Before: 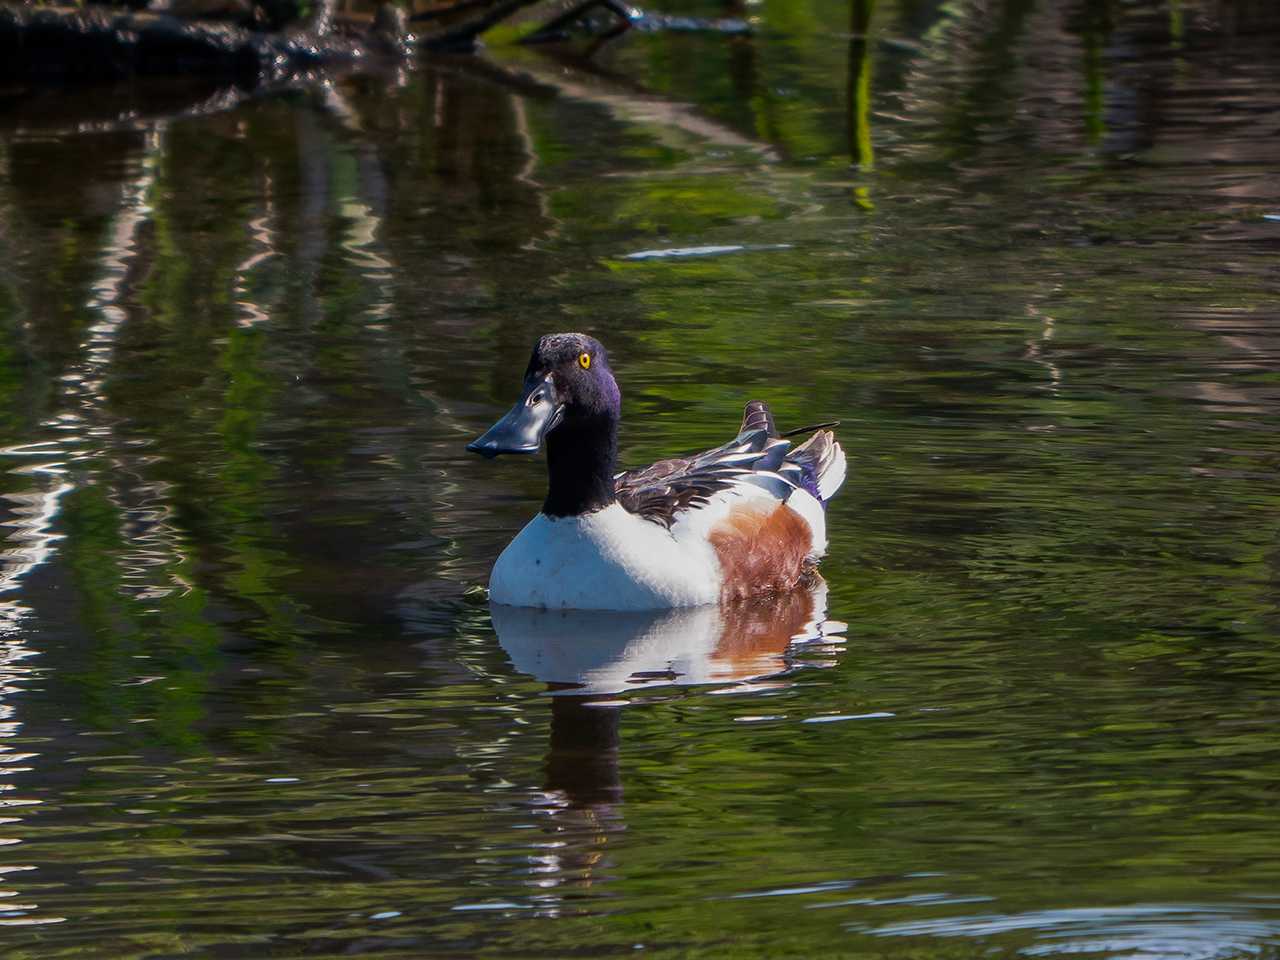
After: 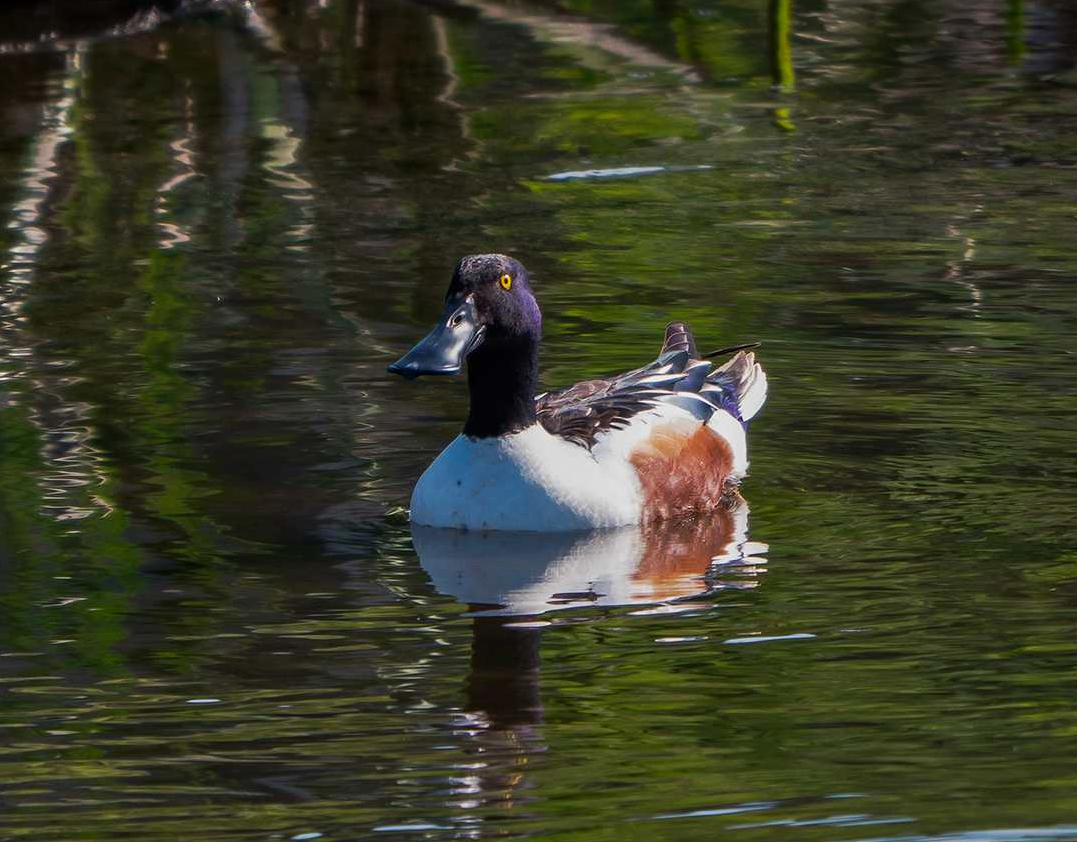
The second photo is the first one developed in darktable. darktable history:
crop: left 6.238%, top 8.249%, right 9.549%, bottom 3.976%
tone curve: curves: ch0 [(0, 0) (0.003, 0.003) (0.011, 0.011) (0.025, 0.024) (0.044, 0.043) (0.069, 0.068) (0.1, 0.097) (0.136, 0.132) (0.177, 0.173) (0.224, 0.219) (0.277, 0.27) (0.335, 0.327) (0.399, 0.389) (0.468, 0.457) (0.543, 0.549) (0.623, 0.628) (0.709, 0.713) (0.801, 0.803) (0.898, 0.899) (1, 1)], preserve colors none
